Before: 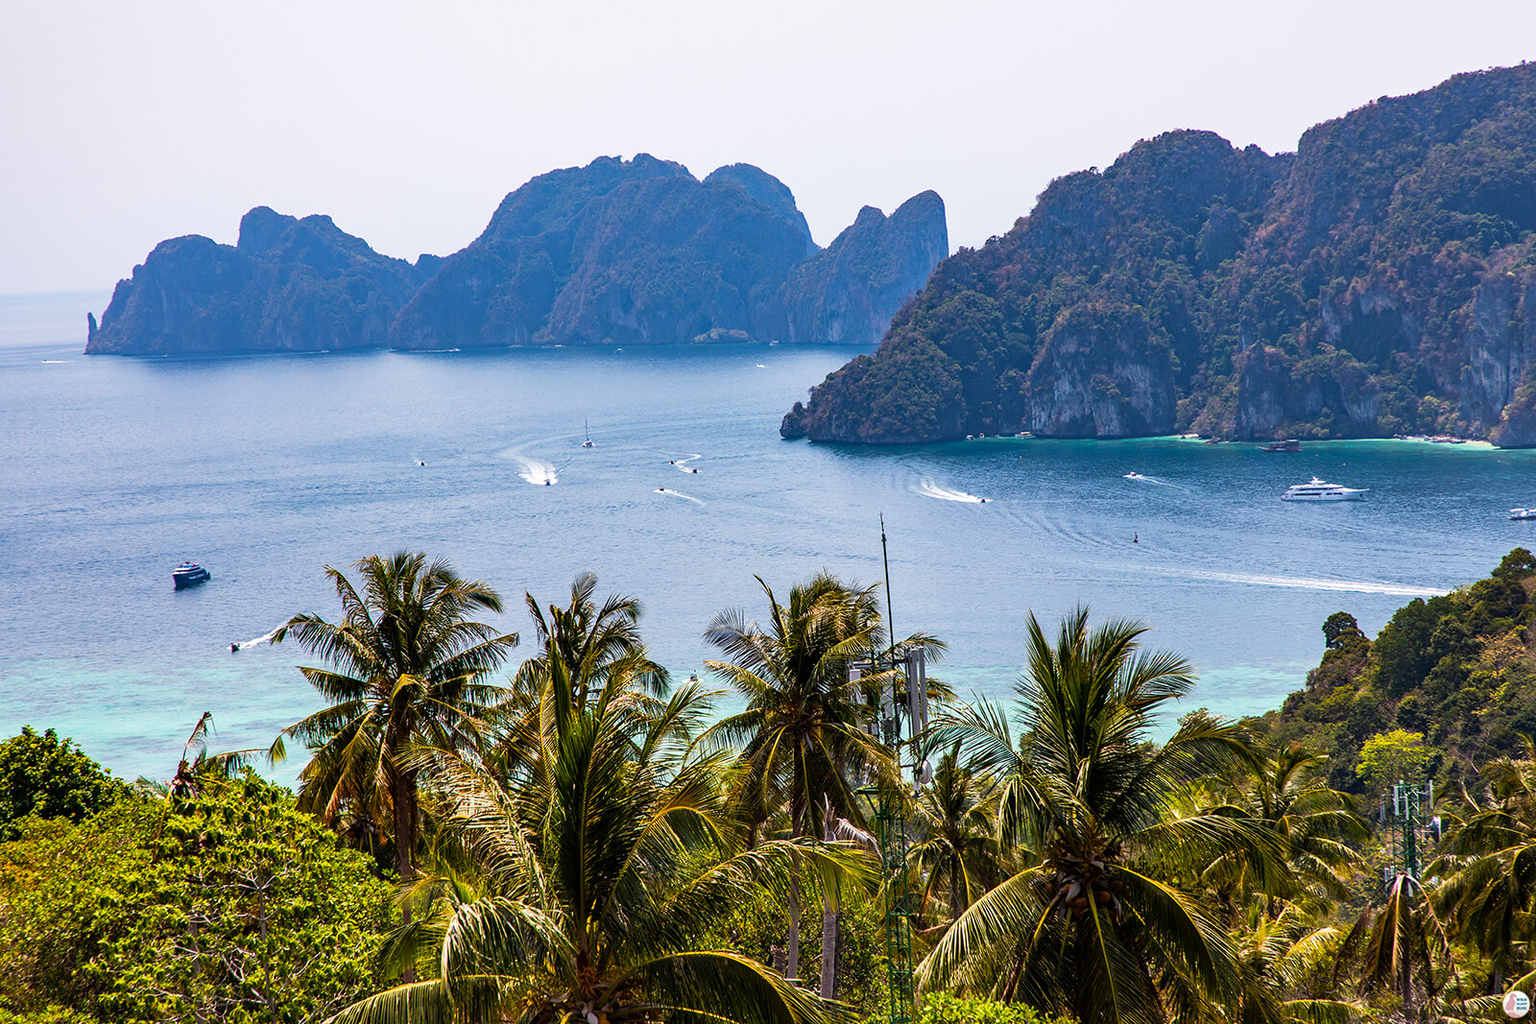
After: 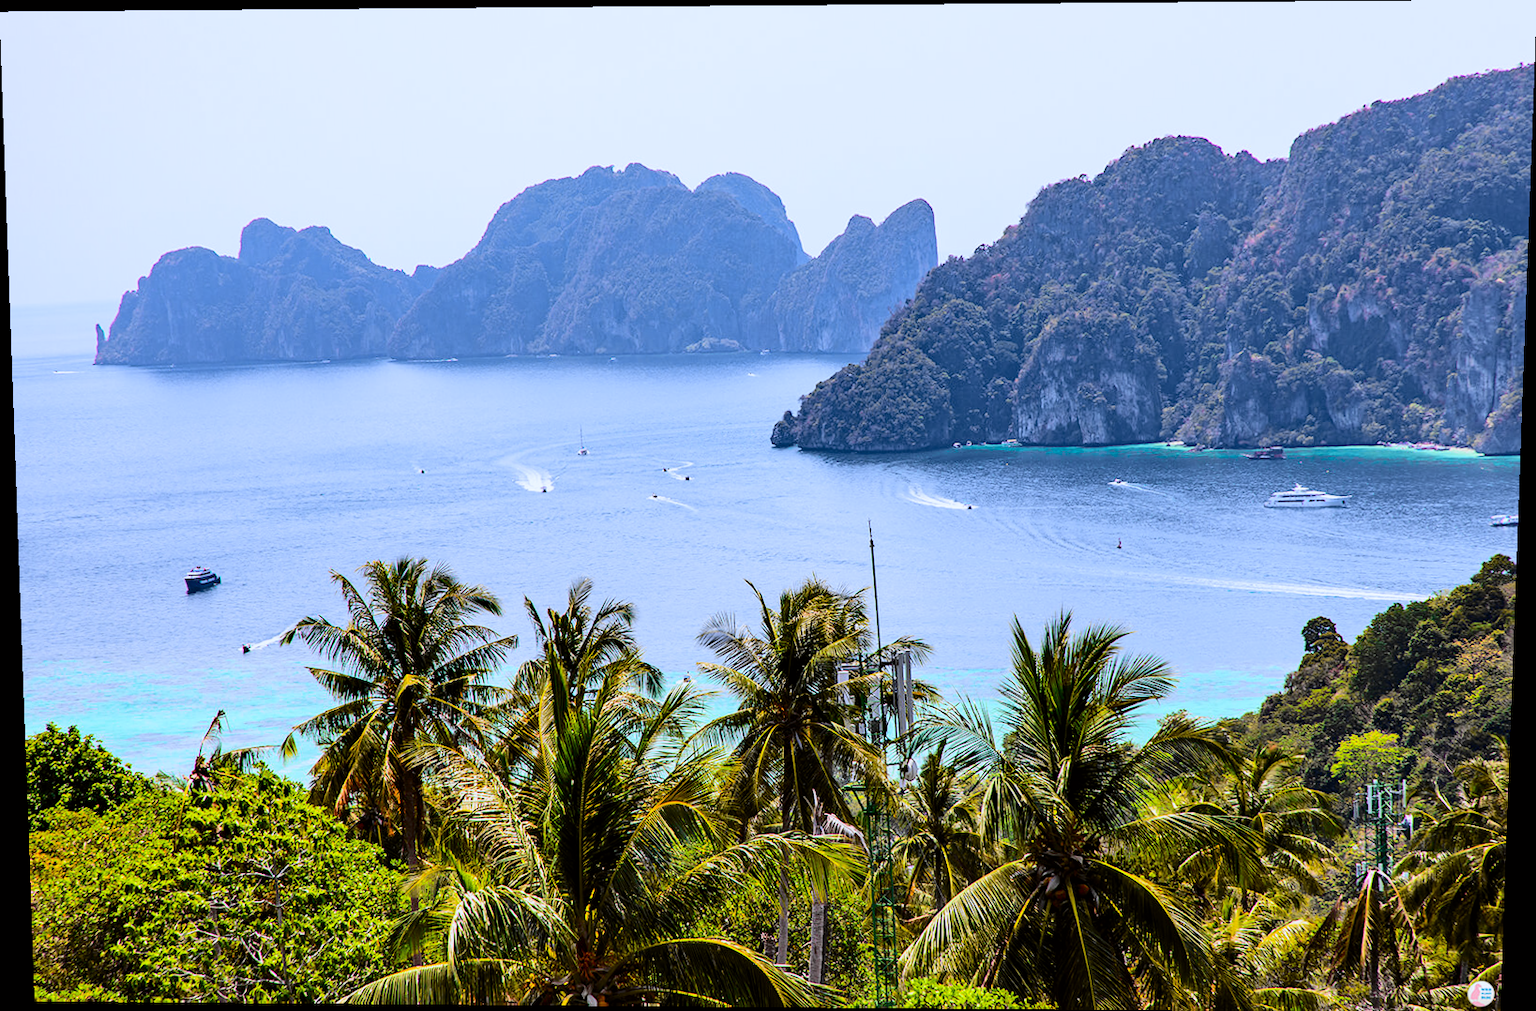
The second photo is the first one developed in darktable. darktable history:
rotate and perspective: lens shift (vertical) 0.048, lens shift (horizontal) -0.024, automatic cropping off
white balance: red 0.931, blue 1.11
tone curve: curves: ch0 [(0.014, 0) (0.13, 0.09) (0.227, 0.211) (0.33, 0.395) (0.494, 0.615) (0.662, 0.76) (0.795, 0.846) (1, 0.969)]; ch1 [(0, 0) (0.366, 0.367) (0.447, 0.416) (0.473, 0.484) (0.504, 0.502) (0.525, 0.518) (0.564, 0.601) (0.634, 0.66) (0.746, 0.804) (1, 1)]; ch2 [(0, 0) (0.333, 0.346) (0.375, 0.375) (0.424, 0.43) (0.476, 0.498) (0.496, 0.505) (0.517, 0.522) (0.548, 0.548) (0.579, 0.618) (0.651, 0.674) (0.688, 0.728) (1, 1)], color space Lab, independent channels, preserve colors none
